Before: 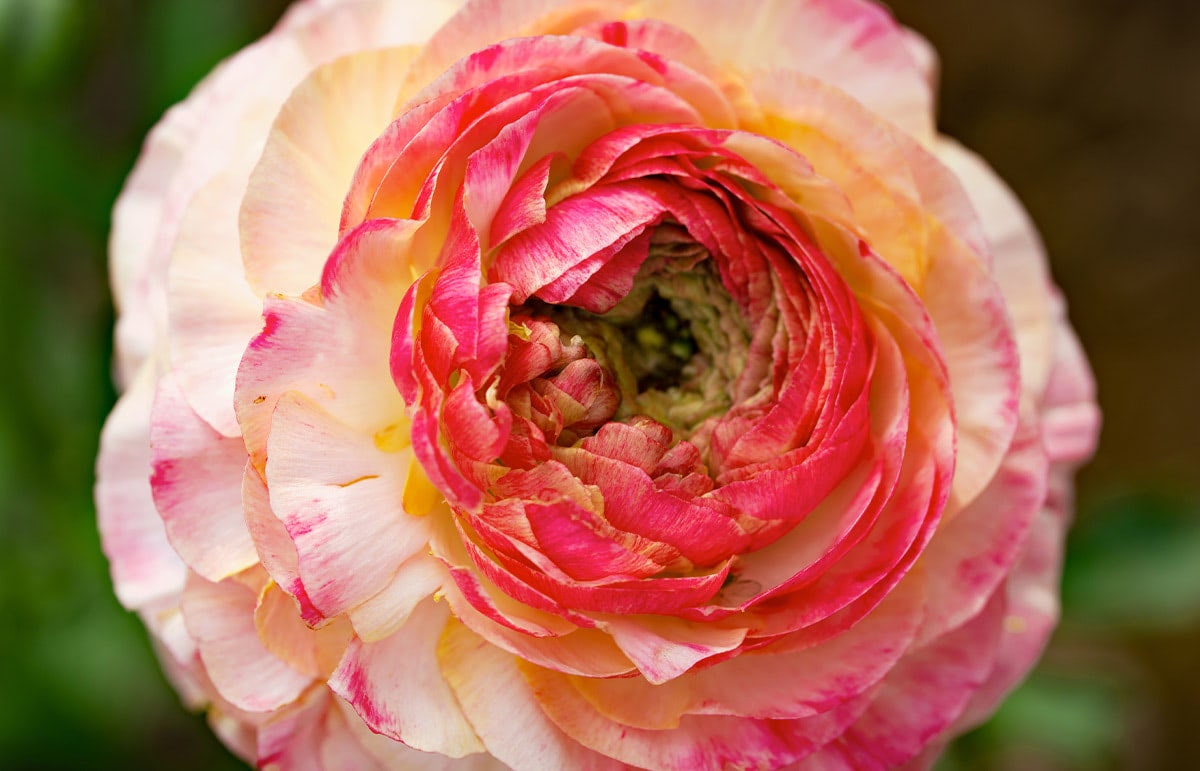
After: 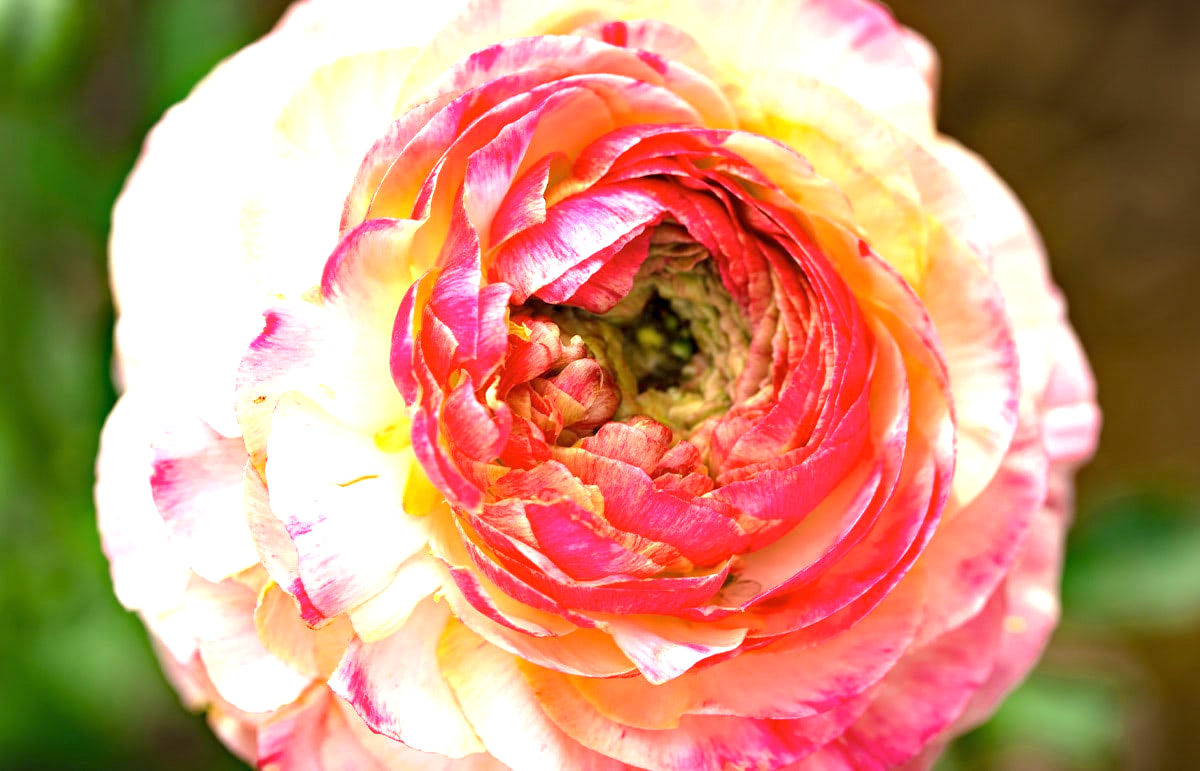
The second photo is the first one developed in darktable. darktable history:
exposure: exposure 1.157 EV, compensate exposure bias true, compensate highlight preservation false
